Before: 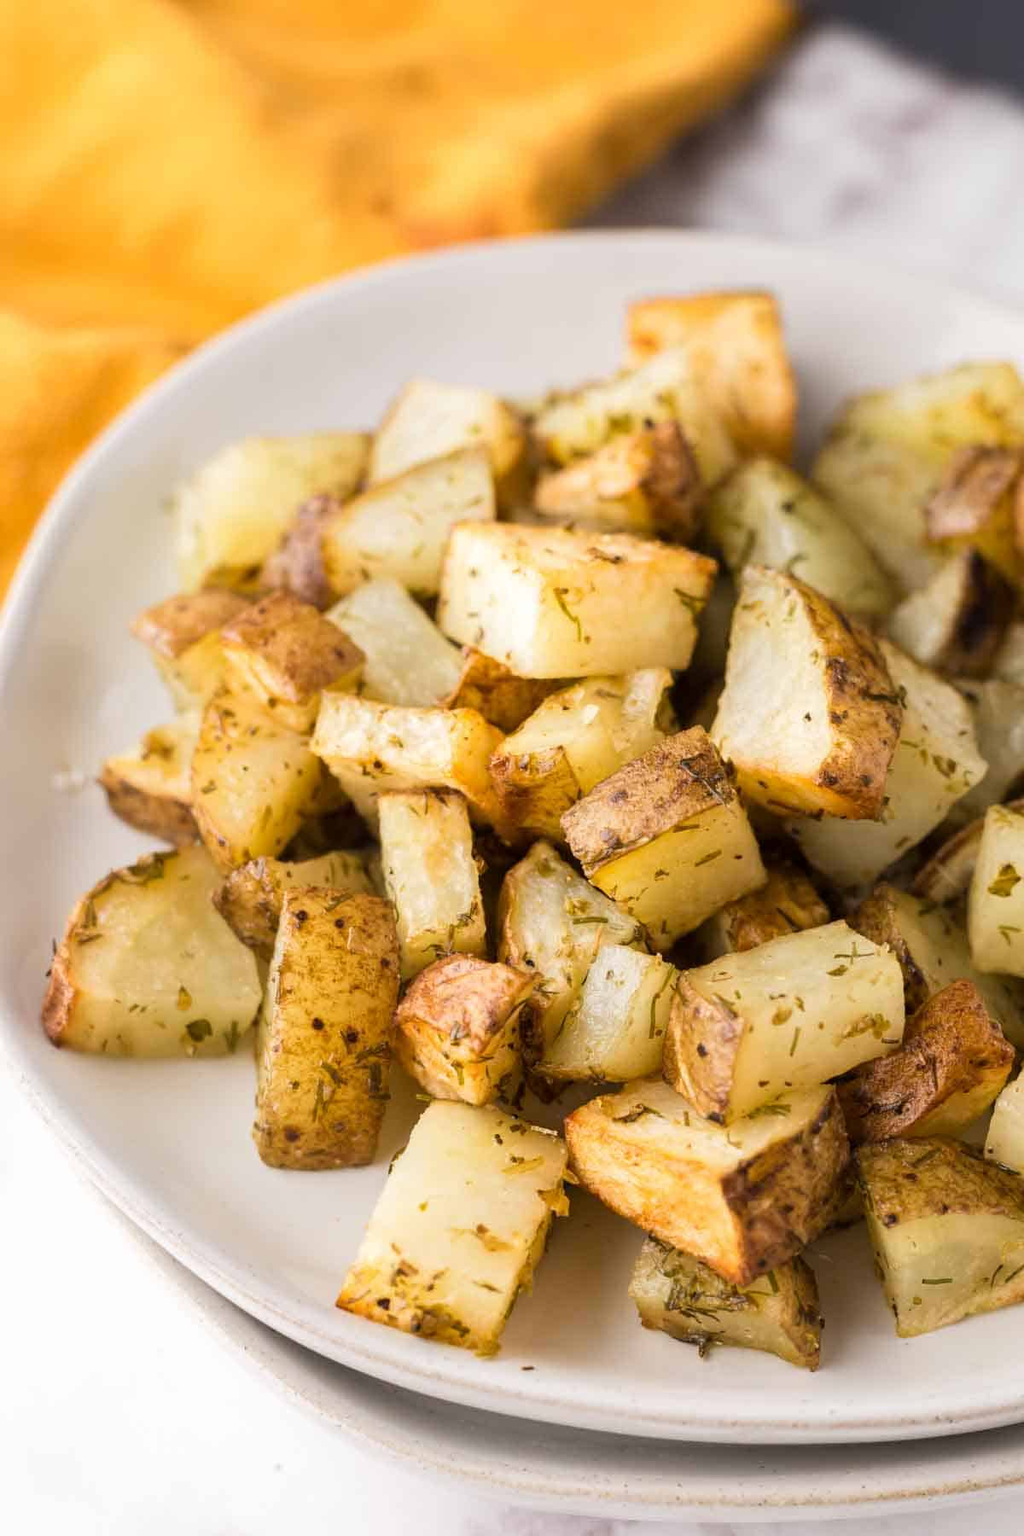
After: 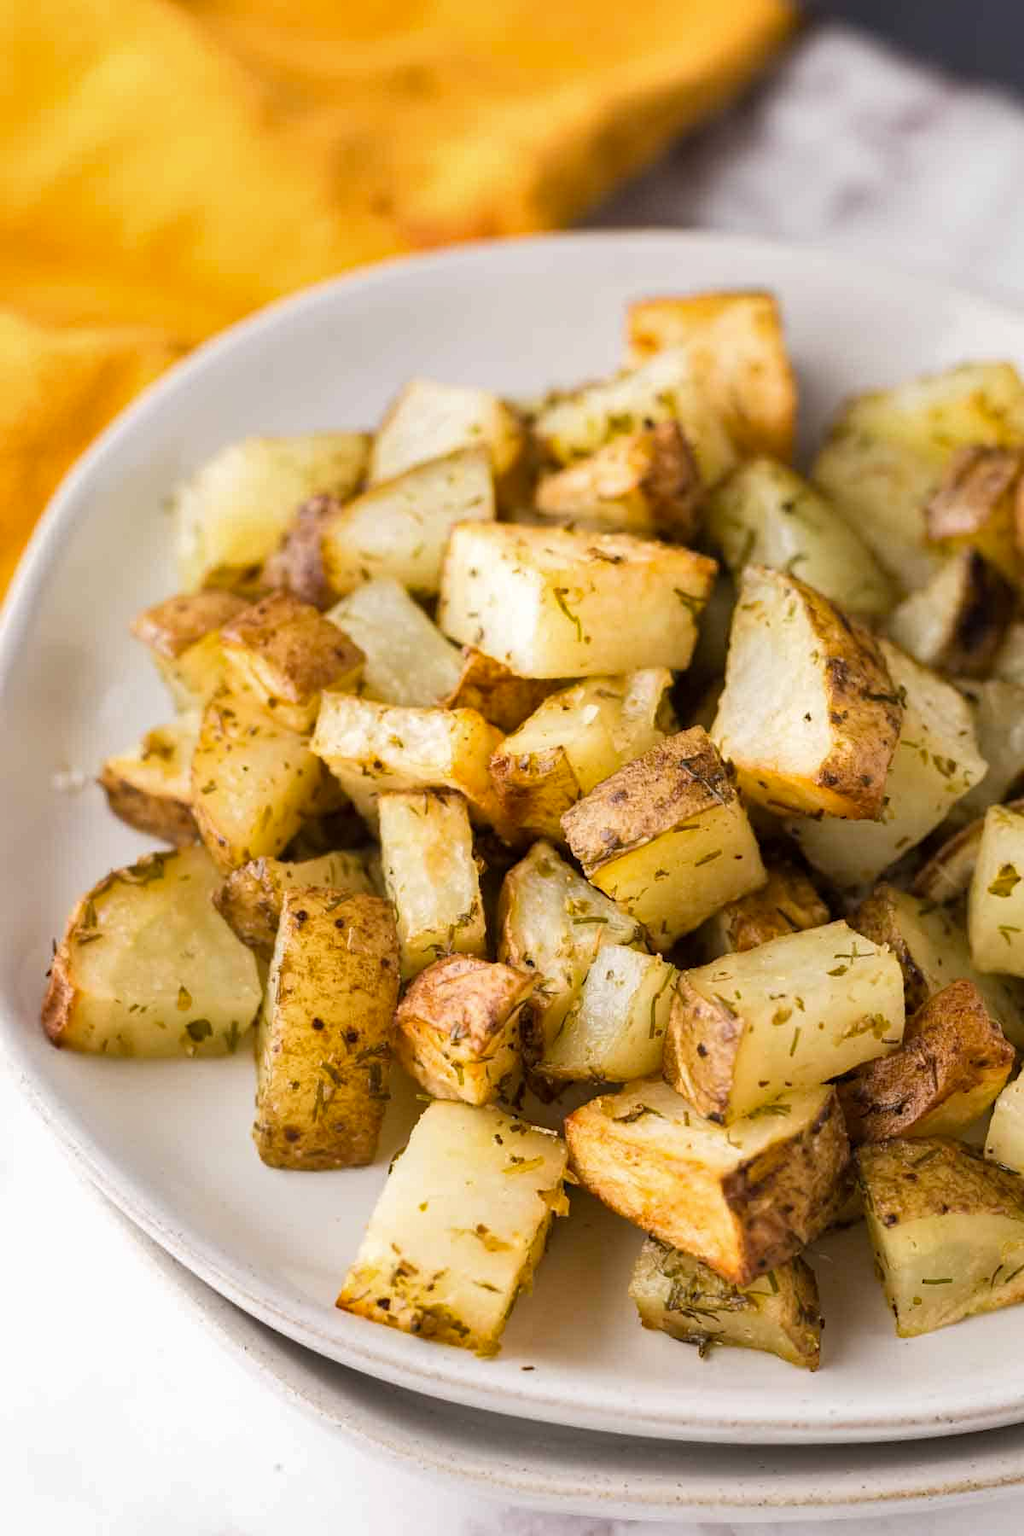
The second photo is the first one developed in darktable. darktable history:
haze removal: compatibility mode true, adaptive false
shadows and highlights: shadows 35.09, highlights -34.92, soften with gaussian
